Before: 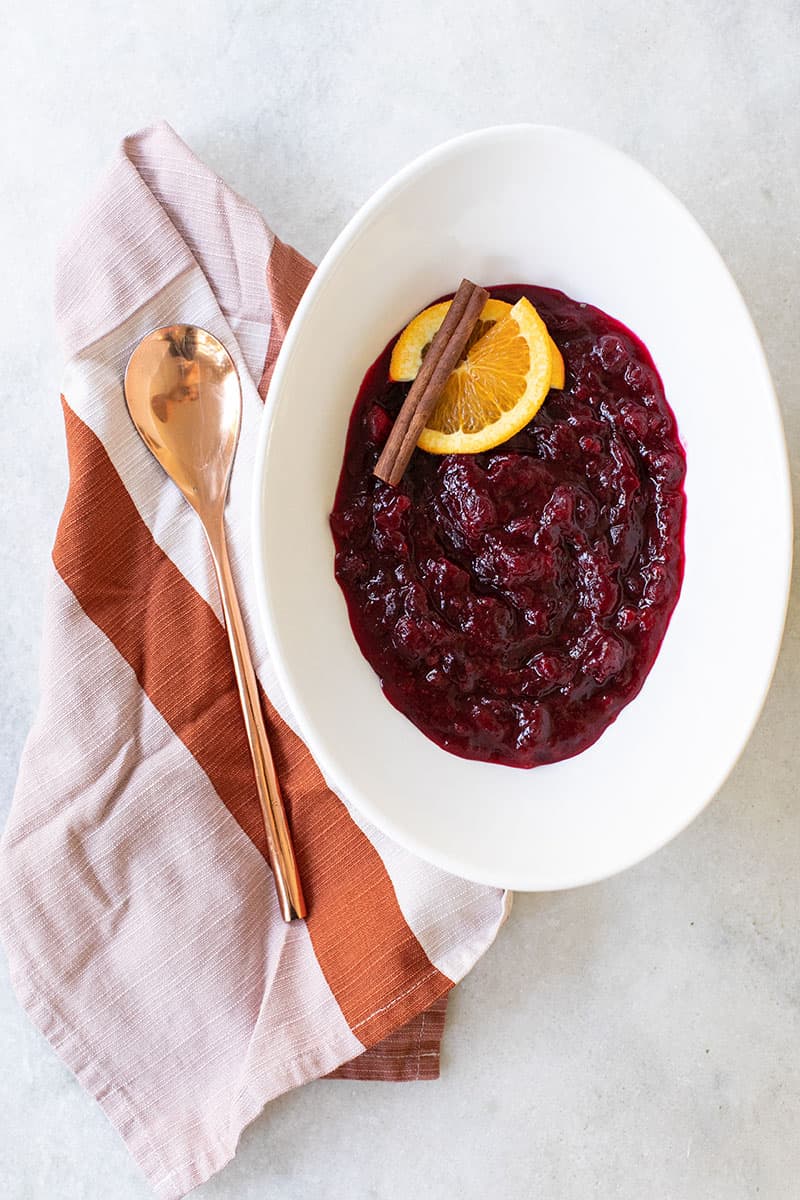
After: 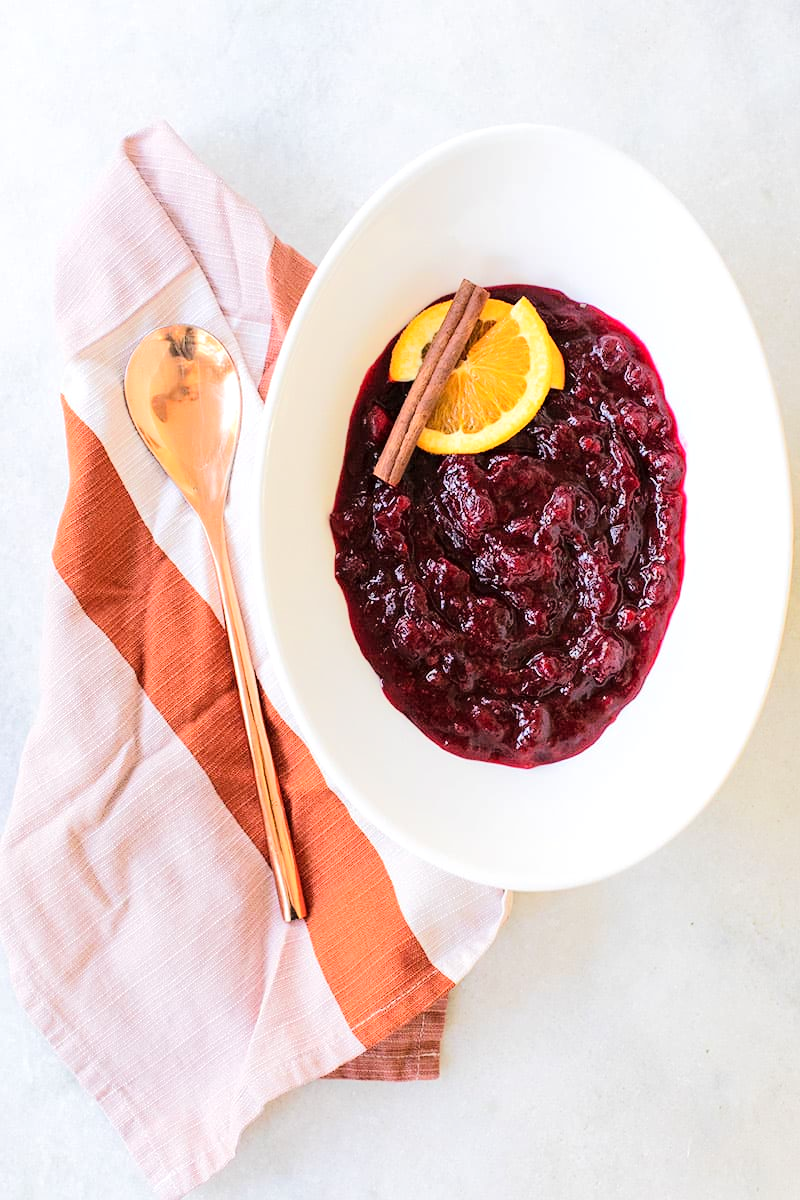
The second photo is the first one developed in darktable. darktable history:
tone equalizer: -7 EV 0.15 EV, -6 EV 0.564 EV, -5 EV 1.15 EV, -4 EV 1.29 EV, -3 EV 1.15 EV, -2 EV 0.6 EV, -1 EV 0.149 EV, edges refinement/feathering 500, mask exposure compensation -1.57 EV, preserve details no
